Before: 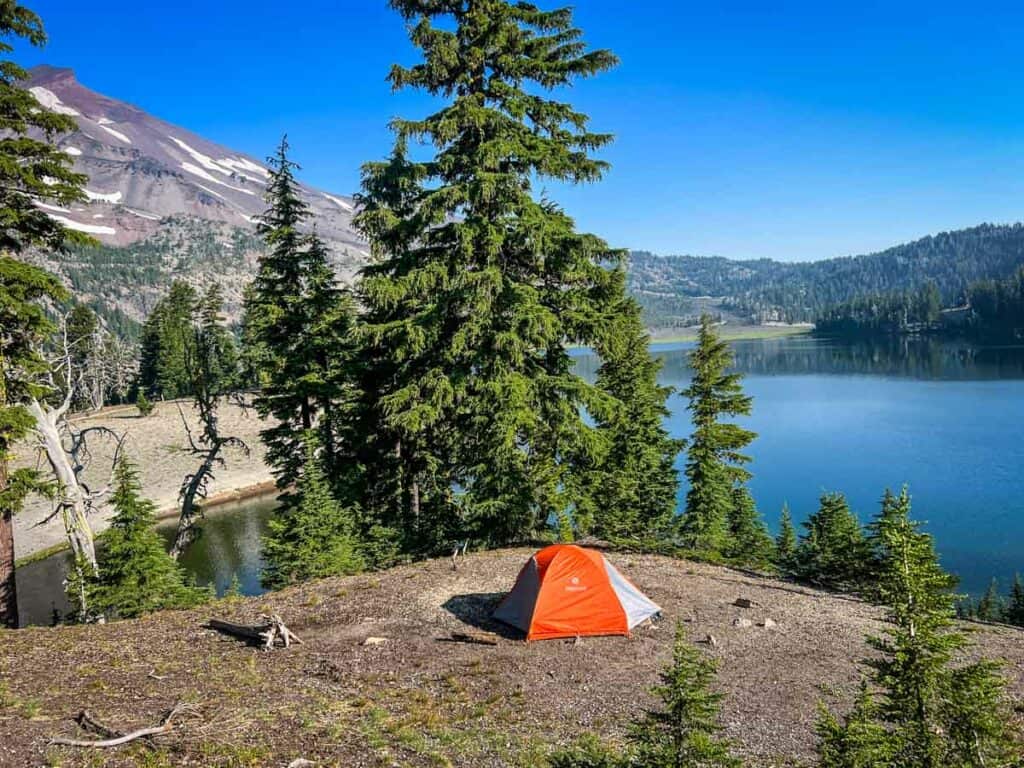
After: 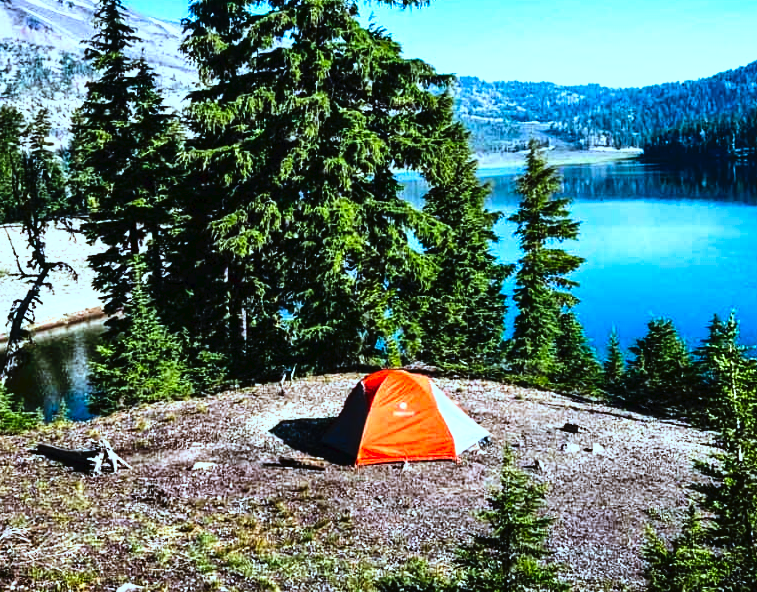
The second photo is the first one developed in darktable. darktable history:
crop: left 16.871%, top 22.857%, right 9.116%
tone equalizer: -8 EV -0.75 EV, -7 EV -0.7 EV, -6 EV -0.6 EV, -5 EV -0.4 EV, -3 EV 0.4 EV, -2 EV 0.6 EV, -1 EV 0.7 EV, +0 EV 0.75 EV, edges refinement/feathering 500, mask exposure compensation -1.57 EV, preserve details no
contrast brightness saturation: contrast 0.13, brightness -0.05, saturation 0.16
color correction: highlights a* -9.73, highlights b* -21.22
tone curve: curves: ch0 [(0, 0) (0.003, 0.023) (0.011, 0.024) (0.025, 0.028) (0.044, 0.035) (0.069, 0.043) (0.1, 0.052) (0.136, 0.063) (0.177, 0.094) (0.224, 0.145) (0.277, 0.209) (0.335, 0.281) (0.399, 0.364) (0.468, 0.453) (0.543, 0.553) (0.623, 0.66) (0.709, 0.767) (0.801, 0.88) (0.898, 0.968) (1, 1)], preserve colors none
white balance: red 0.984, blue 1.059
